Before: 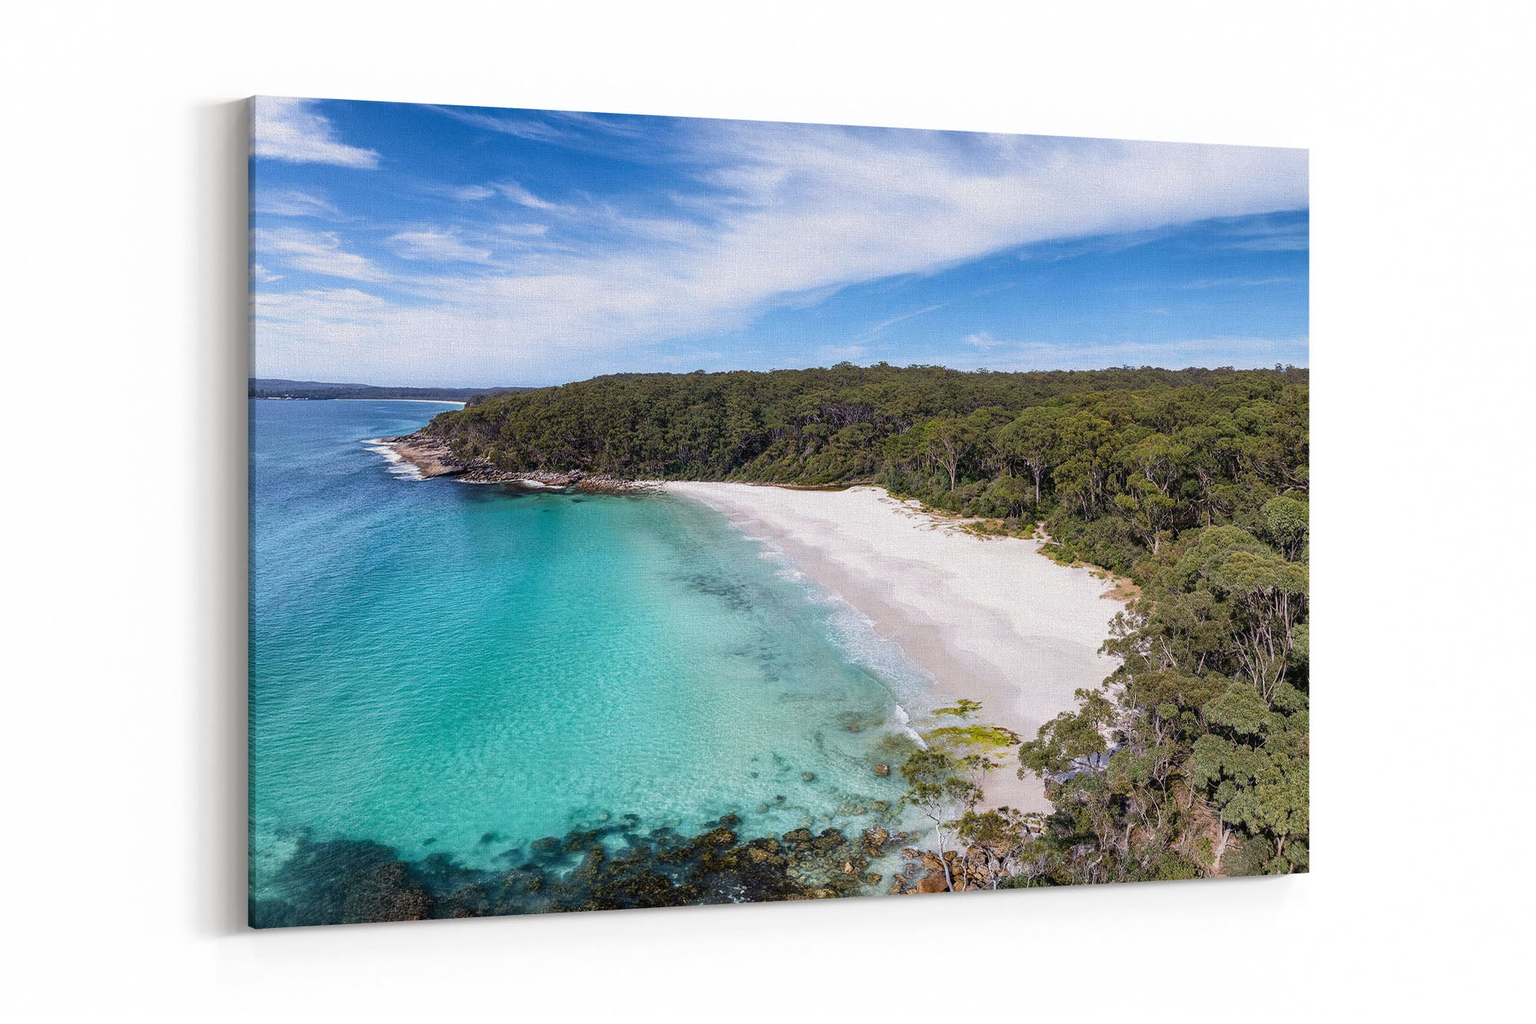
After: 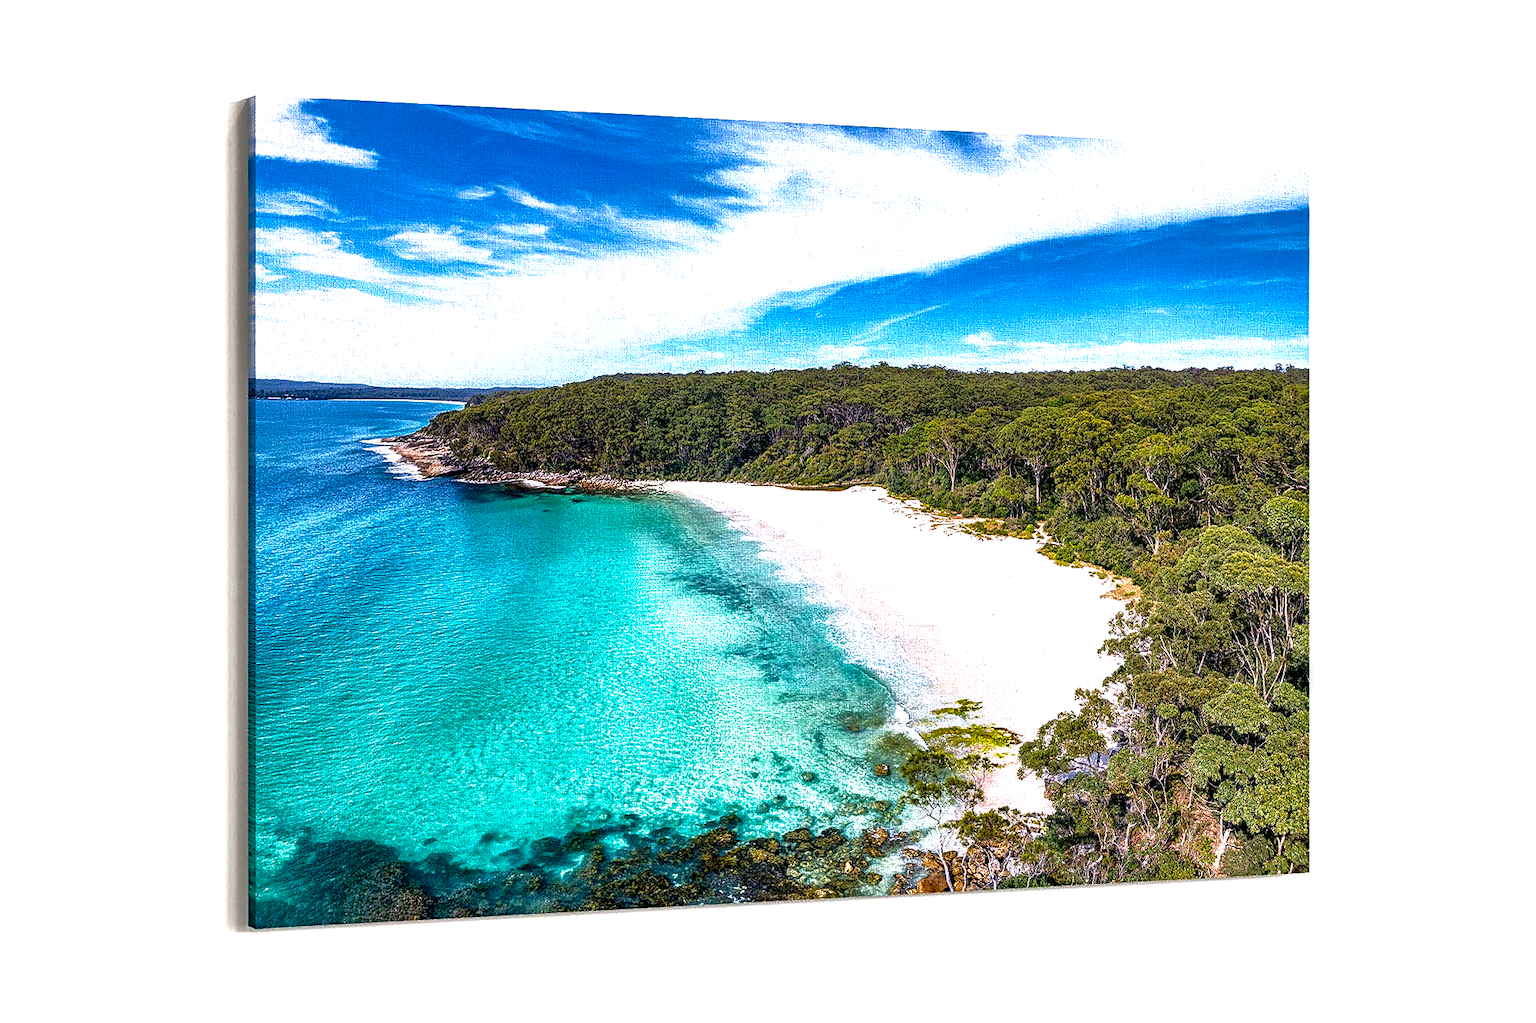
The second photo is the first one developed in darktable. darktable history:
contrast equalizer: octaves 7, y [[0.439, 0.44, 0.442, 0.457, 0.493, 0.498], [0.5 ×6], [0.5 ×6], [0 ×6], [0 ×6]], mix -0.281
sharpen: on, module defaults
velvia: strength 15.04%
exposure: black level correction 0.001, exposure 0.139 EV, compensate exposure bias true, compensate highlight preservation false
haze removal: compatibility mode true, adaptive false
local contrast: highlights 60%, shadows 60%, detail 160%
shadows and highlights: on, module defaults
color balance rgb: shadows lift › luminance -7.79%, shadows lift › chroma 2.321%, shadows lift › hue 165.1°, global offset › luminance -0.266%, linear chroma grading › global chroma 7.601%, perceptual saturation grading › global saturation 8.743%, perceptual brilliance grading › global brilliance 24.543%, global vibrance 20%
